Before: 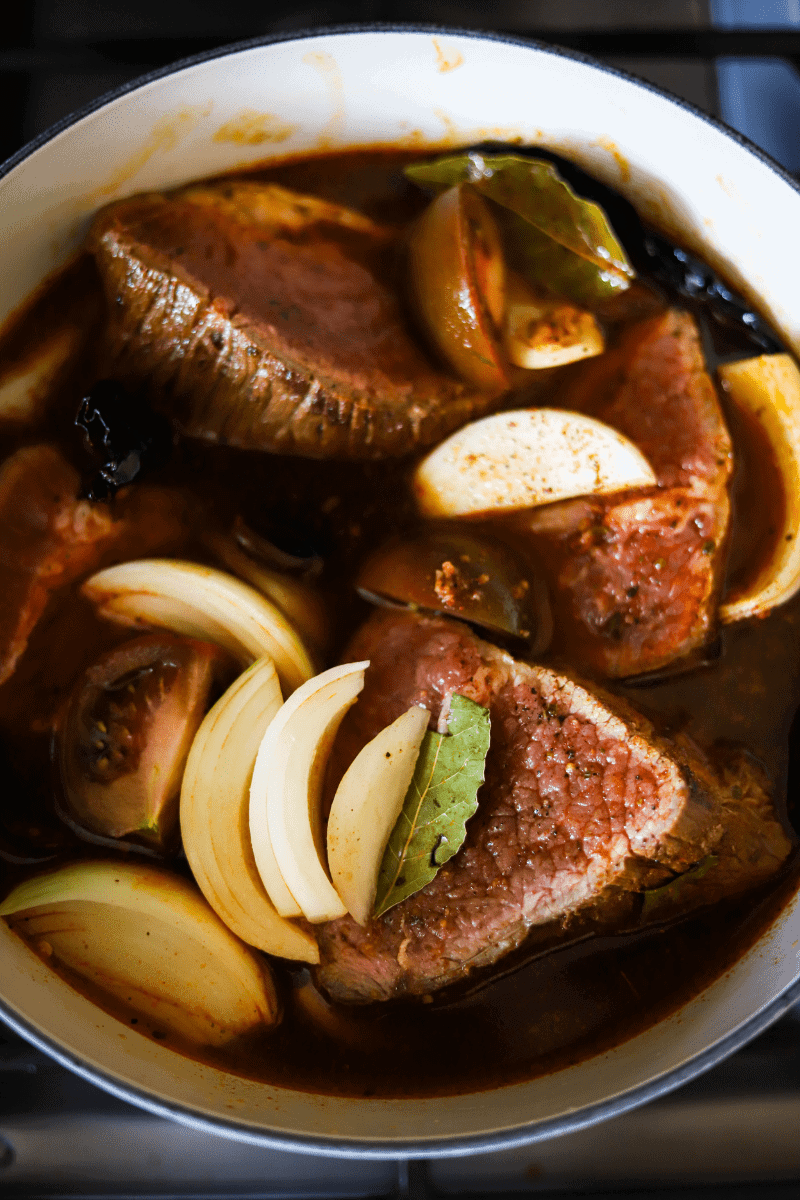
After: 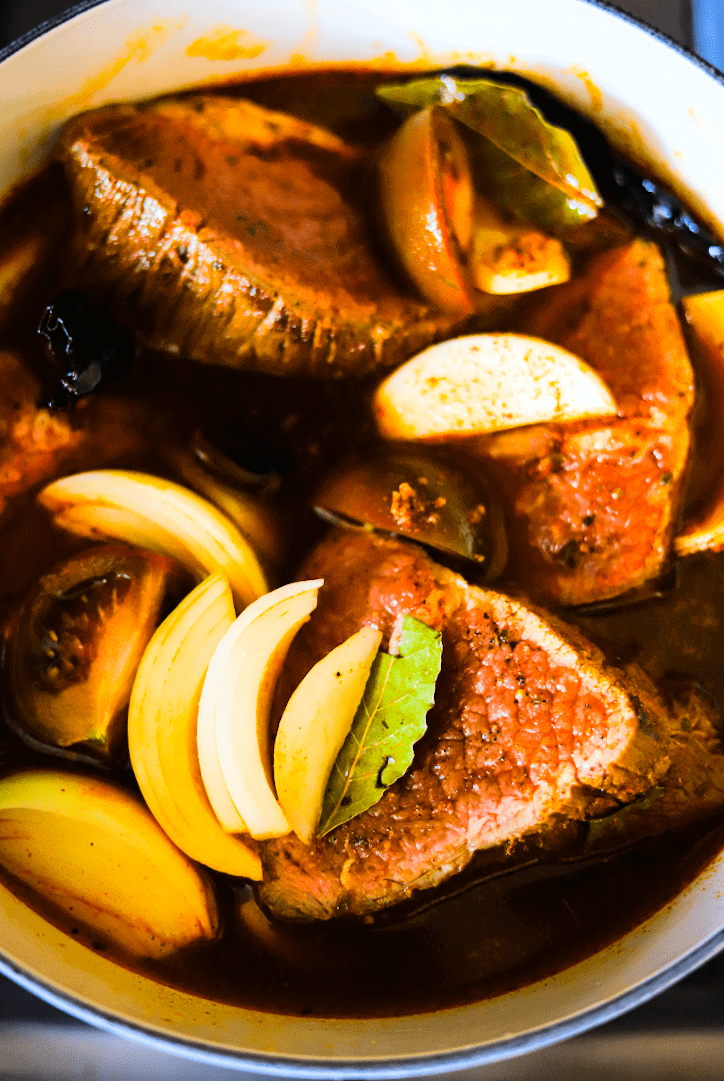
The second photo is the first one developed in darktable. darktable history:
tone equalizer: -7 EV 0.146 EV, -6 EV 0.62 EV, -5 EV 1.16 EV, -4 EV 1.31 EV, -3 EV 1.17 EV, -2 EV 0.6 EV, -1 EV 0.153 EV, edges refinement/feathering 500, mask exposure compensation -1.57 EV, preserve details no
crop and rotate: angle -2.11°, left 3.105%, top 4.322%, right 1.437%, bottom 0.624%
color balance rgb: perceptual saturation grading › global saturation 30.289%, global vibrance 20%
